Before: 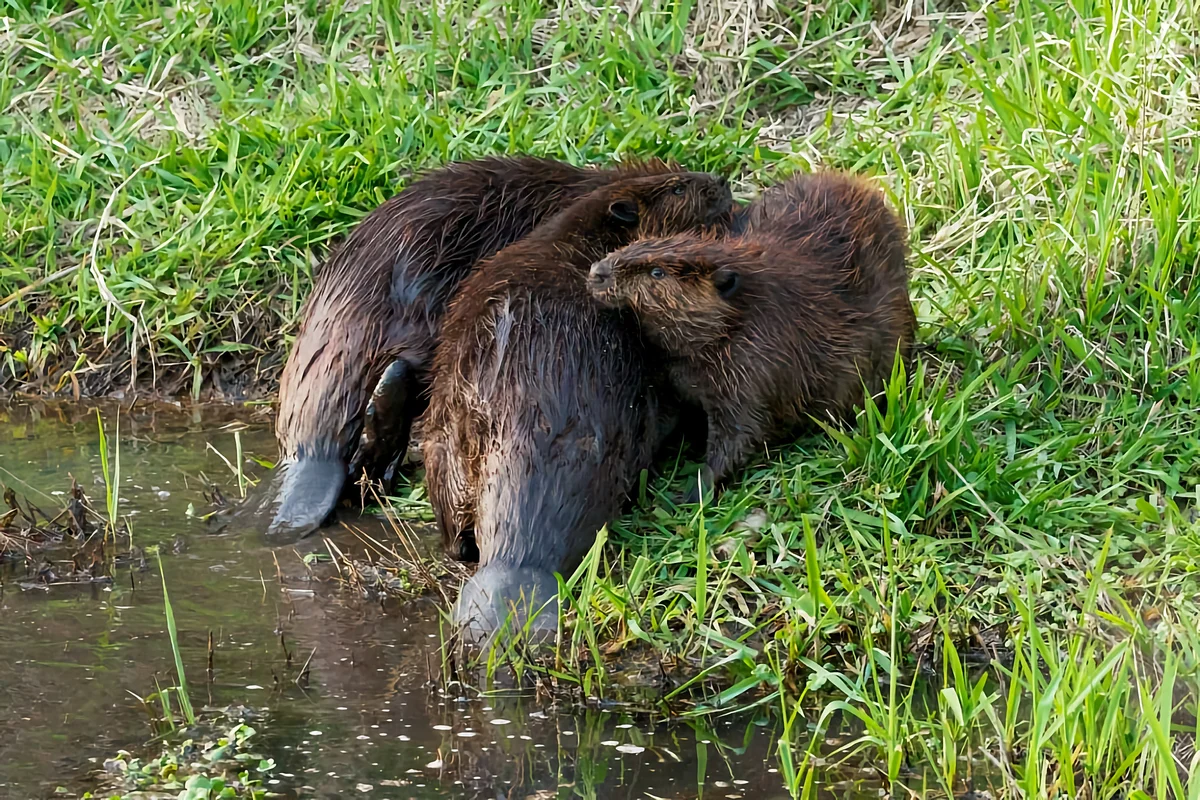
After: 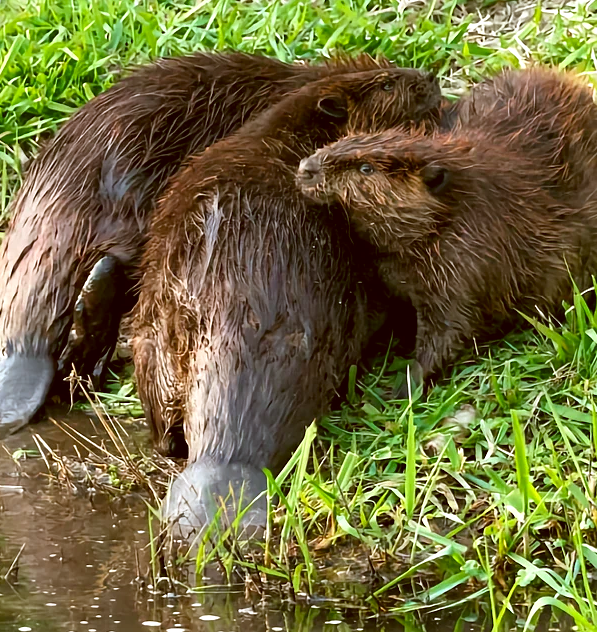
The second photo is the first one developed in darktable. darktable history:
crop and rotate: angle 0.025°, left 24.29%, top 13.092%, right 25.877%, bottom 7.801%
exposure: exposure 0.515 EV, compensate highlight preservation false
color correction: highlights a* -0.527, highlights b* 0.168, shadows a* 5.21, shadows b* 20.11
